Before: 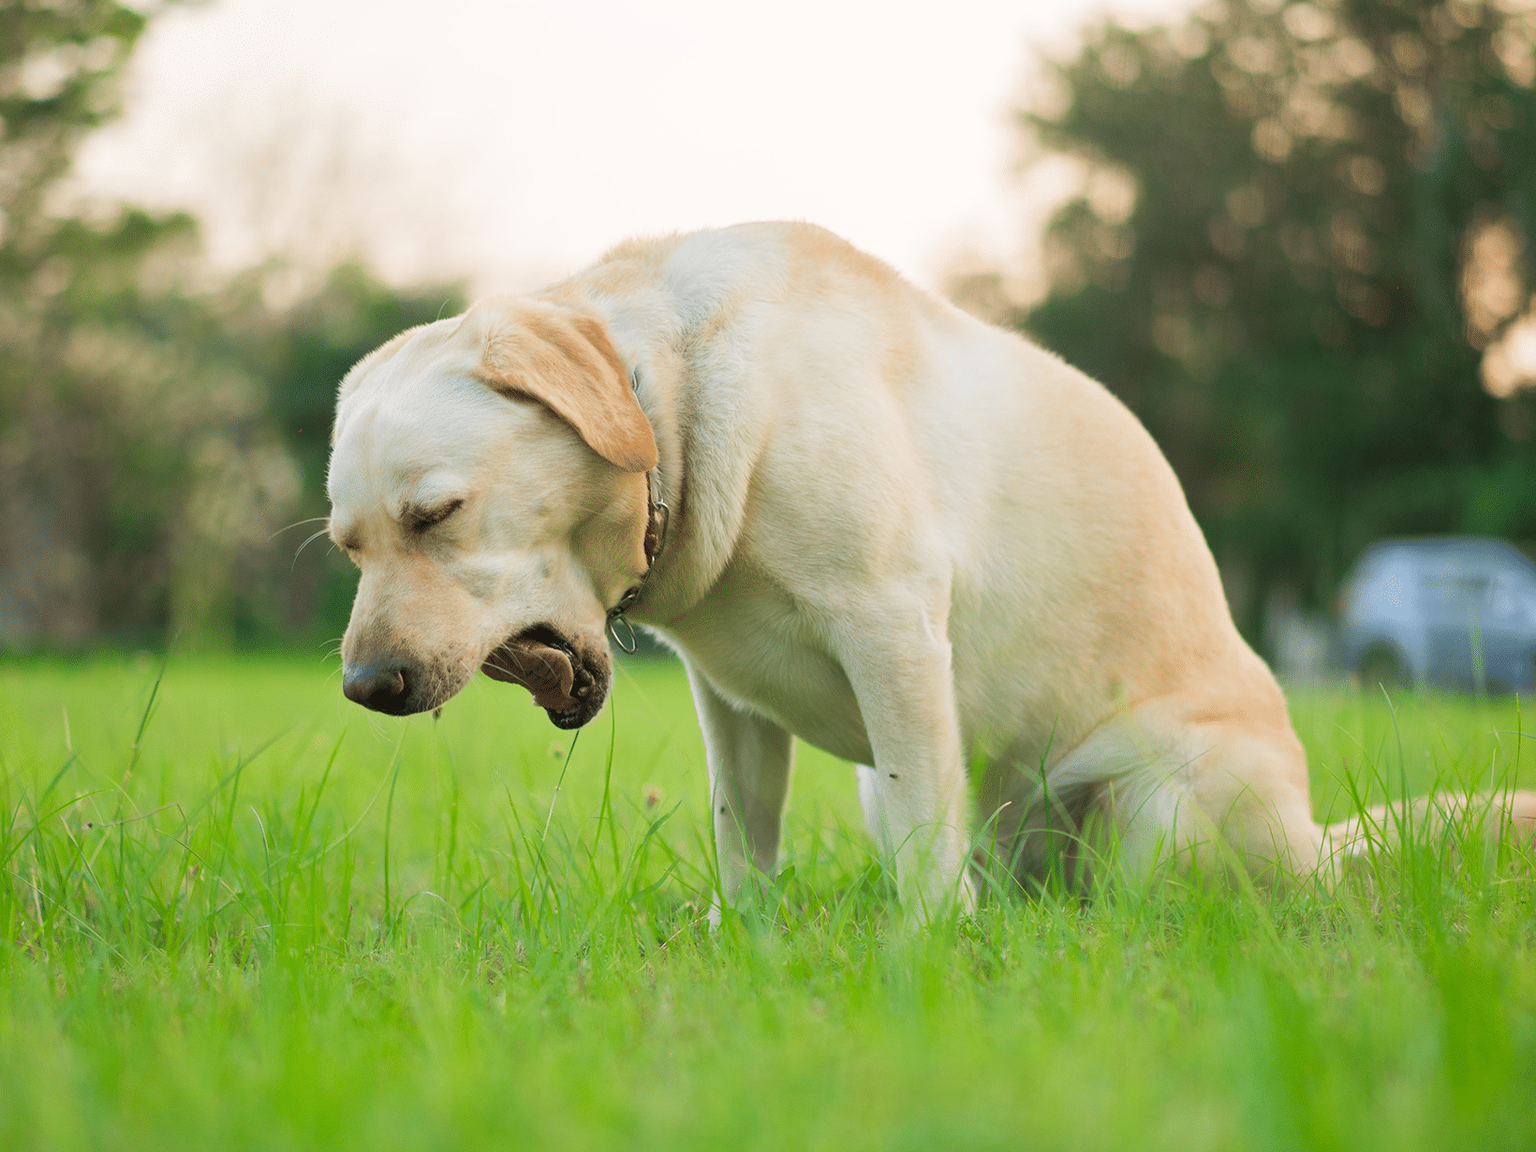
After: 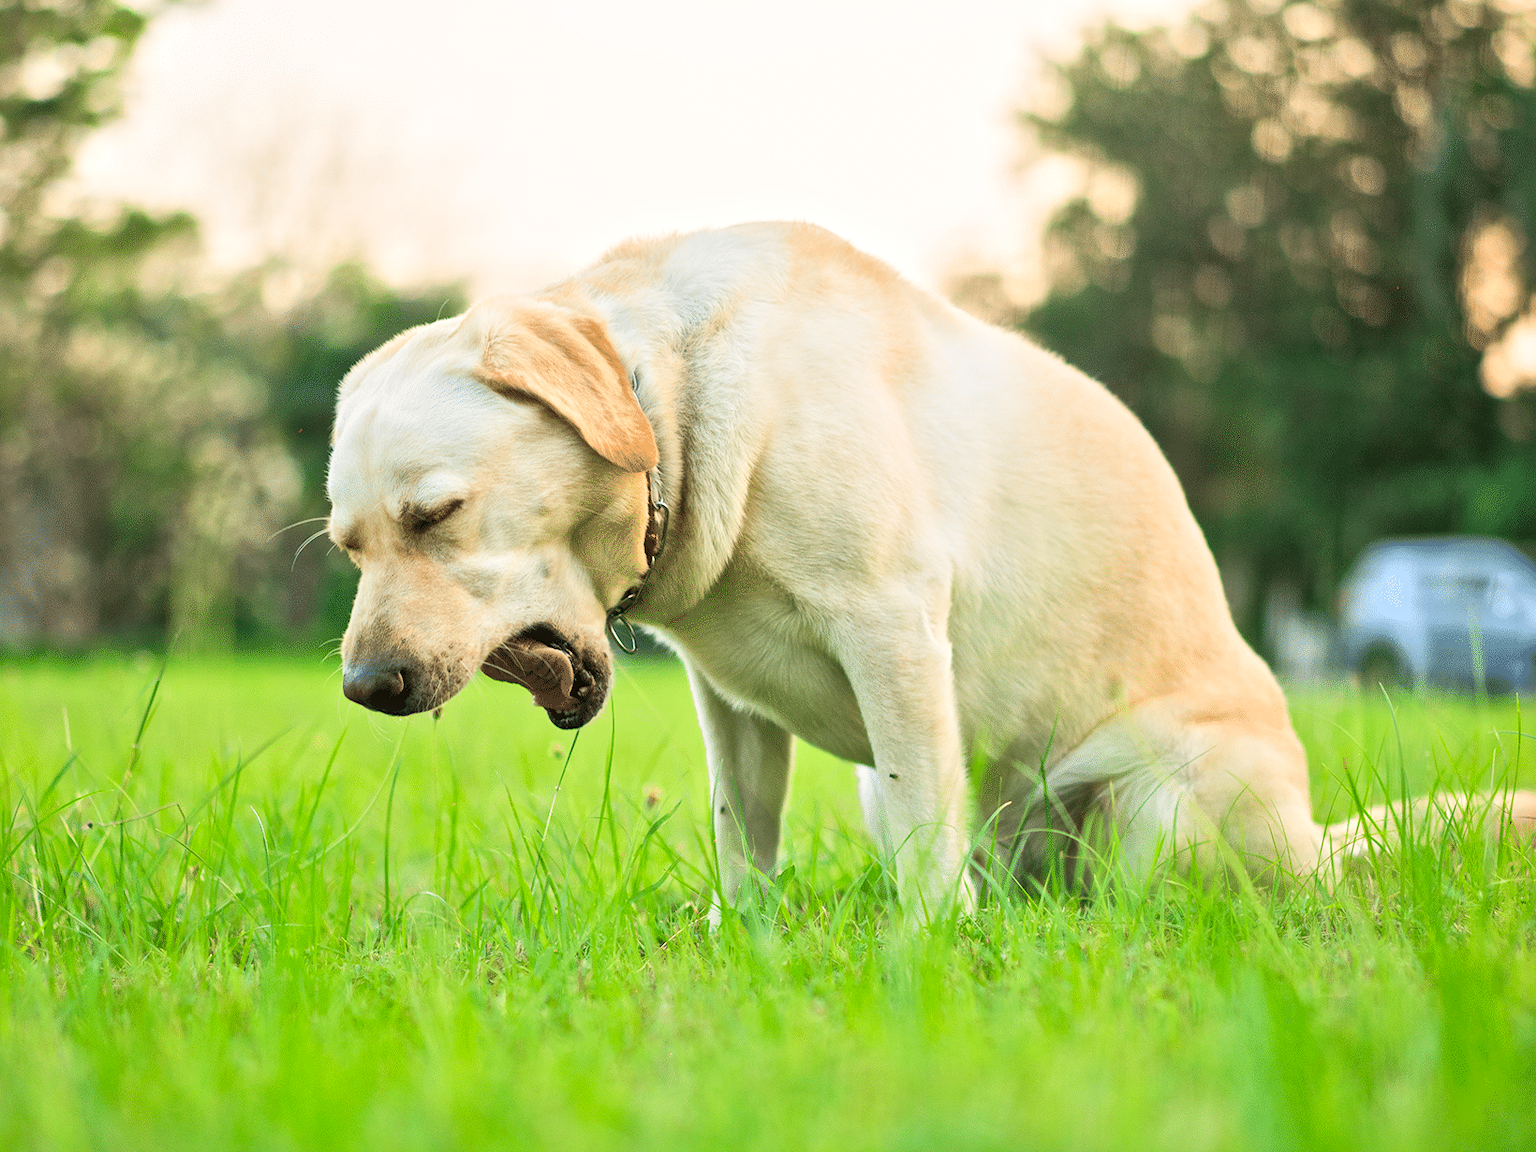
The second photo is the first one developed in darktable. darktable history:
local contrast: mode bilateral grid, contrast 20, coarseness 19, detail 163%, midtone range 0.2
contrast brightness saturation: contrast 0.196, brightness 0.161, saturation 0.228
